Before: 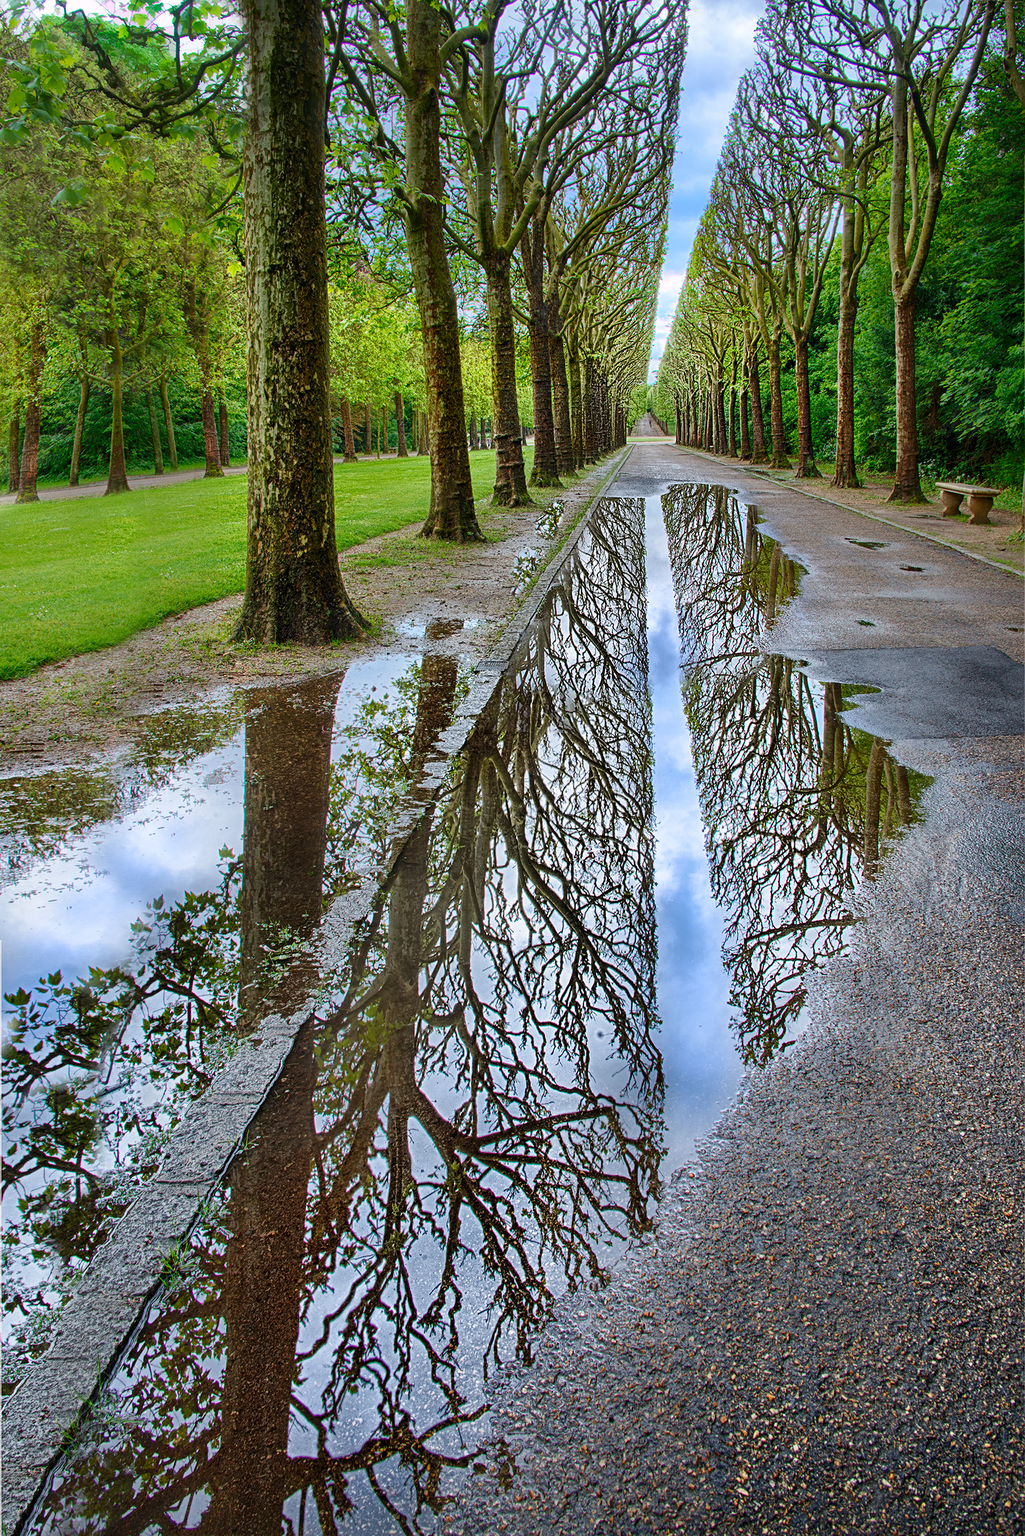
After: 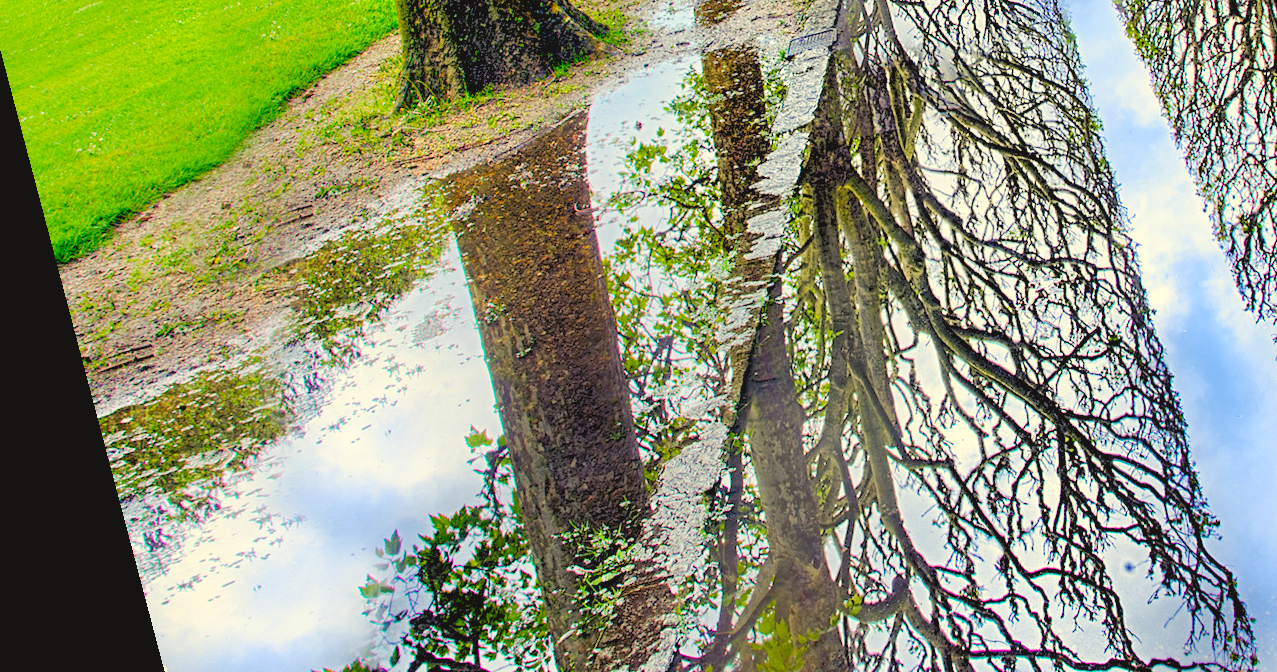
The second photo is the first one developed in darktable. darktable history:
exposure: black level correction 0, exposure 0.7 EV, compensate exposure bias true, compensate highlight preservation false
rotate and perspective: rotation -14.8°, crop left 0.1, crop right 0.903, crop top 0.25, crop bottom 0.748
contrast brightness saturation: contrast -0.1, brightness 0.05, saturation 0.08
rgb levels: preserve colors sum RGB, levels [[0.038, 0.433, 0.934], [0, 0.5, 1], [0, 0.5, 1]]
color balance rgb: shadows lift › luminance -28.76%, shadows lift › chroma 15%, shadows lift › hue 270°, power › chroma 1%, power › hue 255°, highlights gain › luminance 7.14%, highlights gain › chroma 2%, highlights gain › hue 90°, global offset › luminance -0.29%, global offset › hue 260°, perceptual saturation grading › global saturation 20%, perceptual saturation grading › highlights -13.92%, perceptual saturation grading › shadows 50%
white balance: red 1, blue 1
crop: top 36.498%, right 27.964%, bottom 14.995%
color correction: highlights a* 1.39, highlights b* 17.83
